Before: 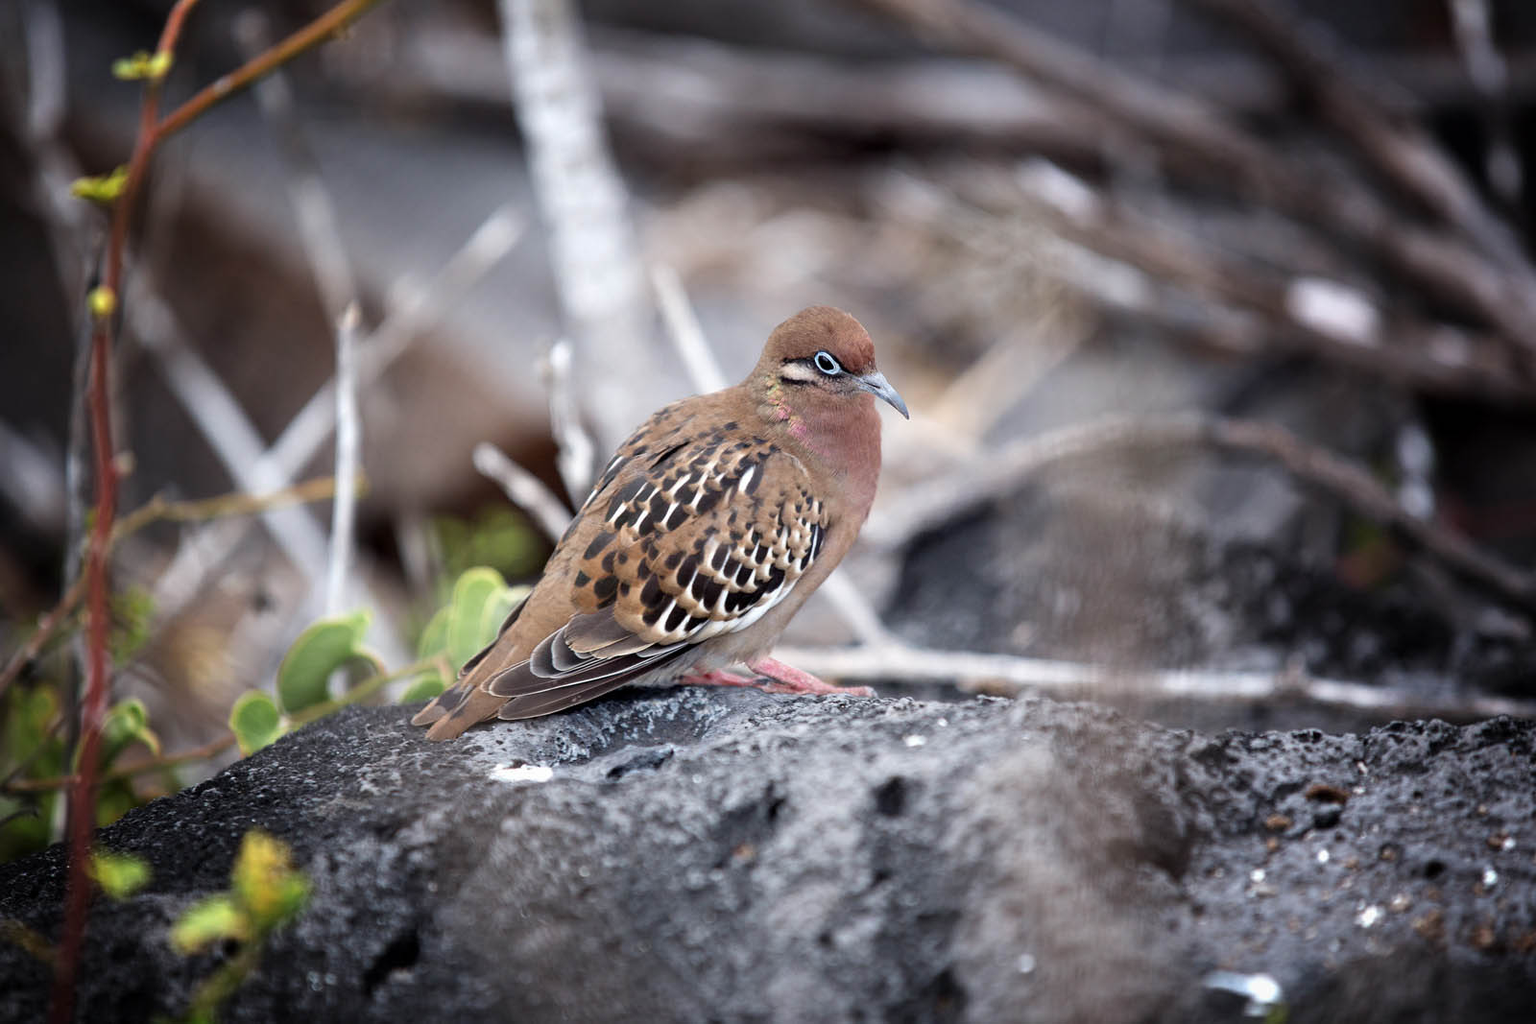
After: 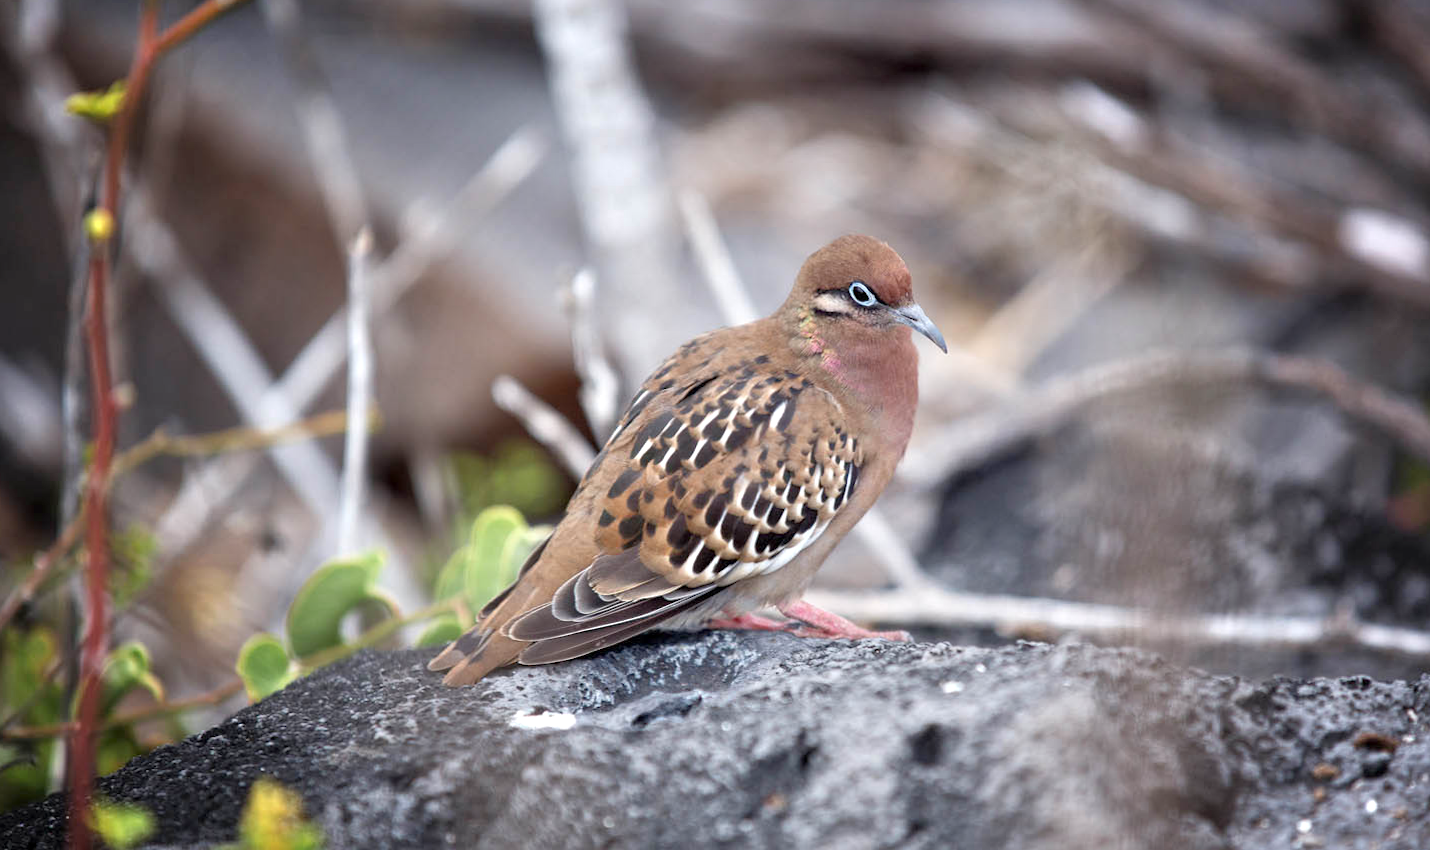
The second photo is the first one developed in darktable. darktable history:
tone equalizer: -8 EV 1 EV, -7 EV 1 EV, -6 EV 1 EV, -5 EV 1 EV, -4 EV 1 EV, -3 EV 0.75 EV, -2 EV 0.5 EV, -1 EV 0.25 EV
crop: top 7.49%, right 9.717%, bottom 11.943%
rotate and perspective: rotation 0.174°, lens shift (vertical) 0.013, lens shift (horizontal) 0.019, shear 0.001, automatic cropping original format, crop left 0.007, crop right 0.991, crop top 0.016, crop bottom 0.997
